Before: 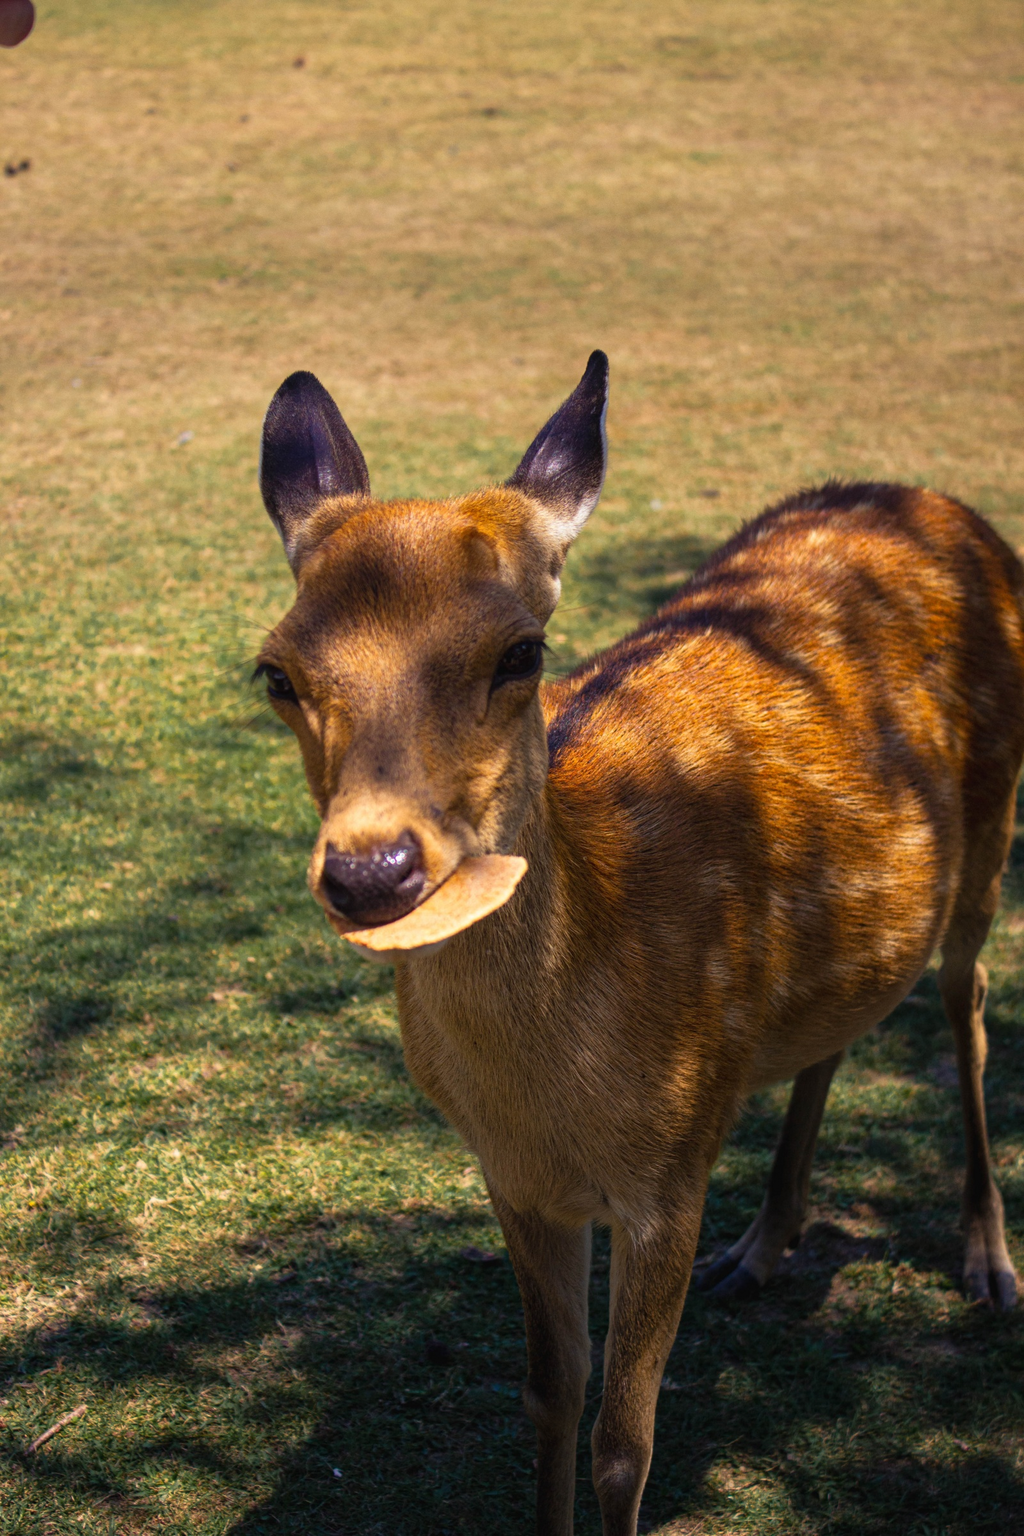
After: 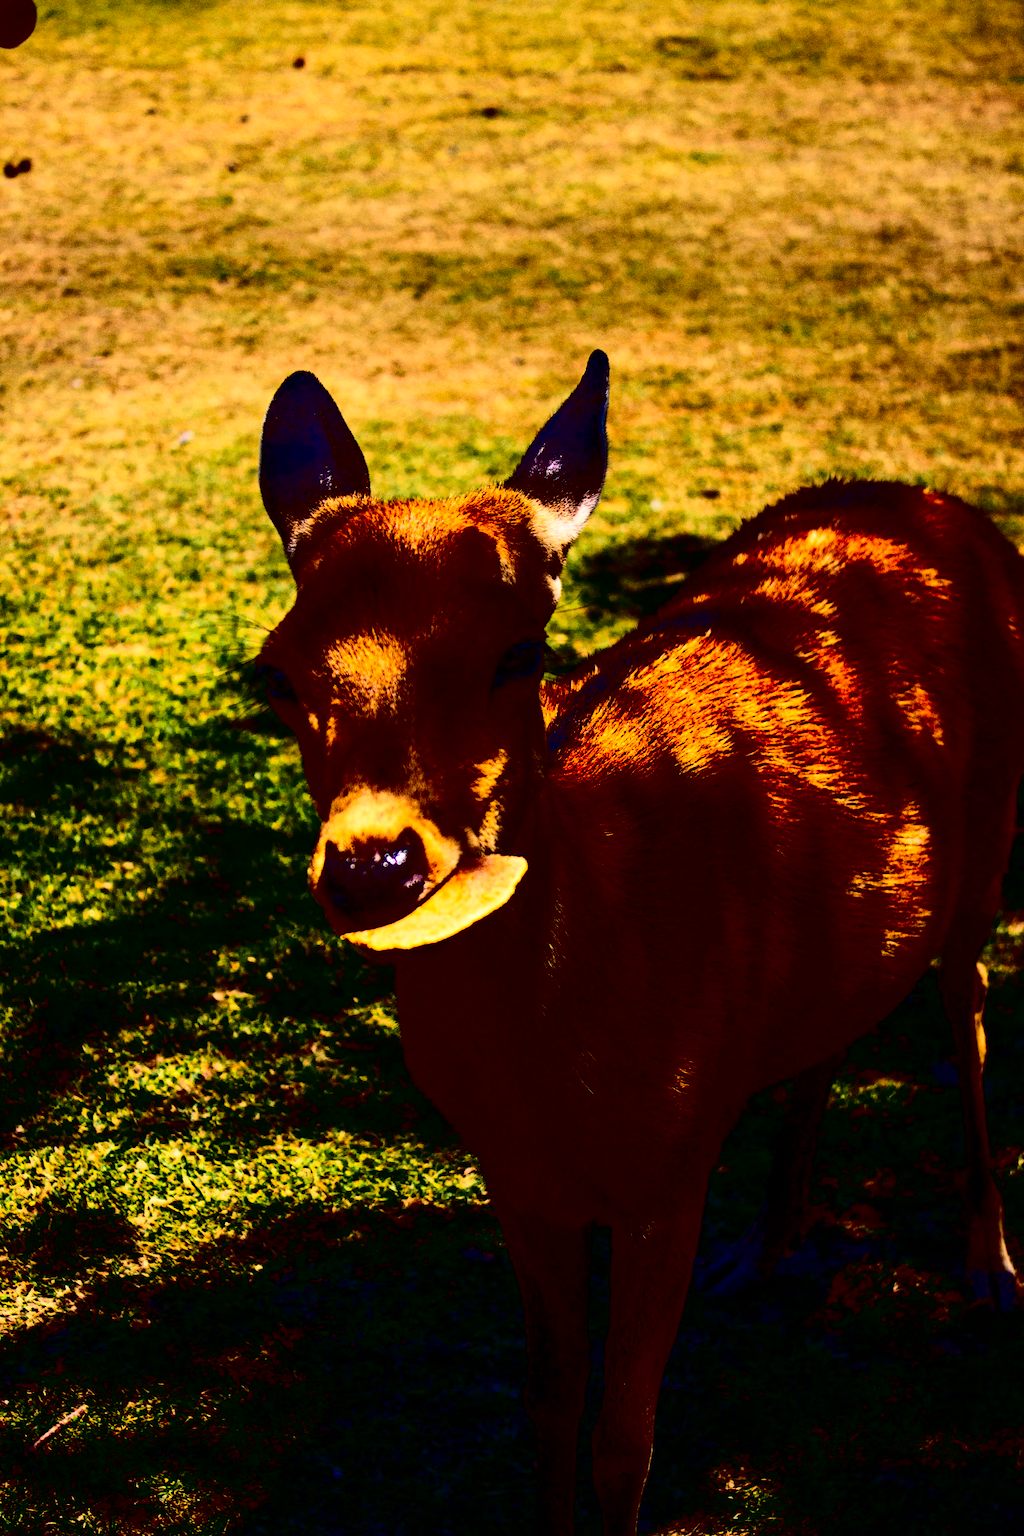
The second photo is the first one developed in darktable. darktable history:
contrast brightness saturation: contrast 0.772, brightness -0.999, saturation 0.983
